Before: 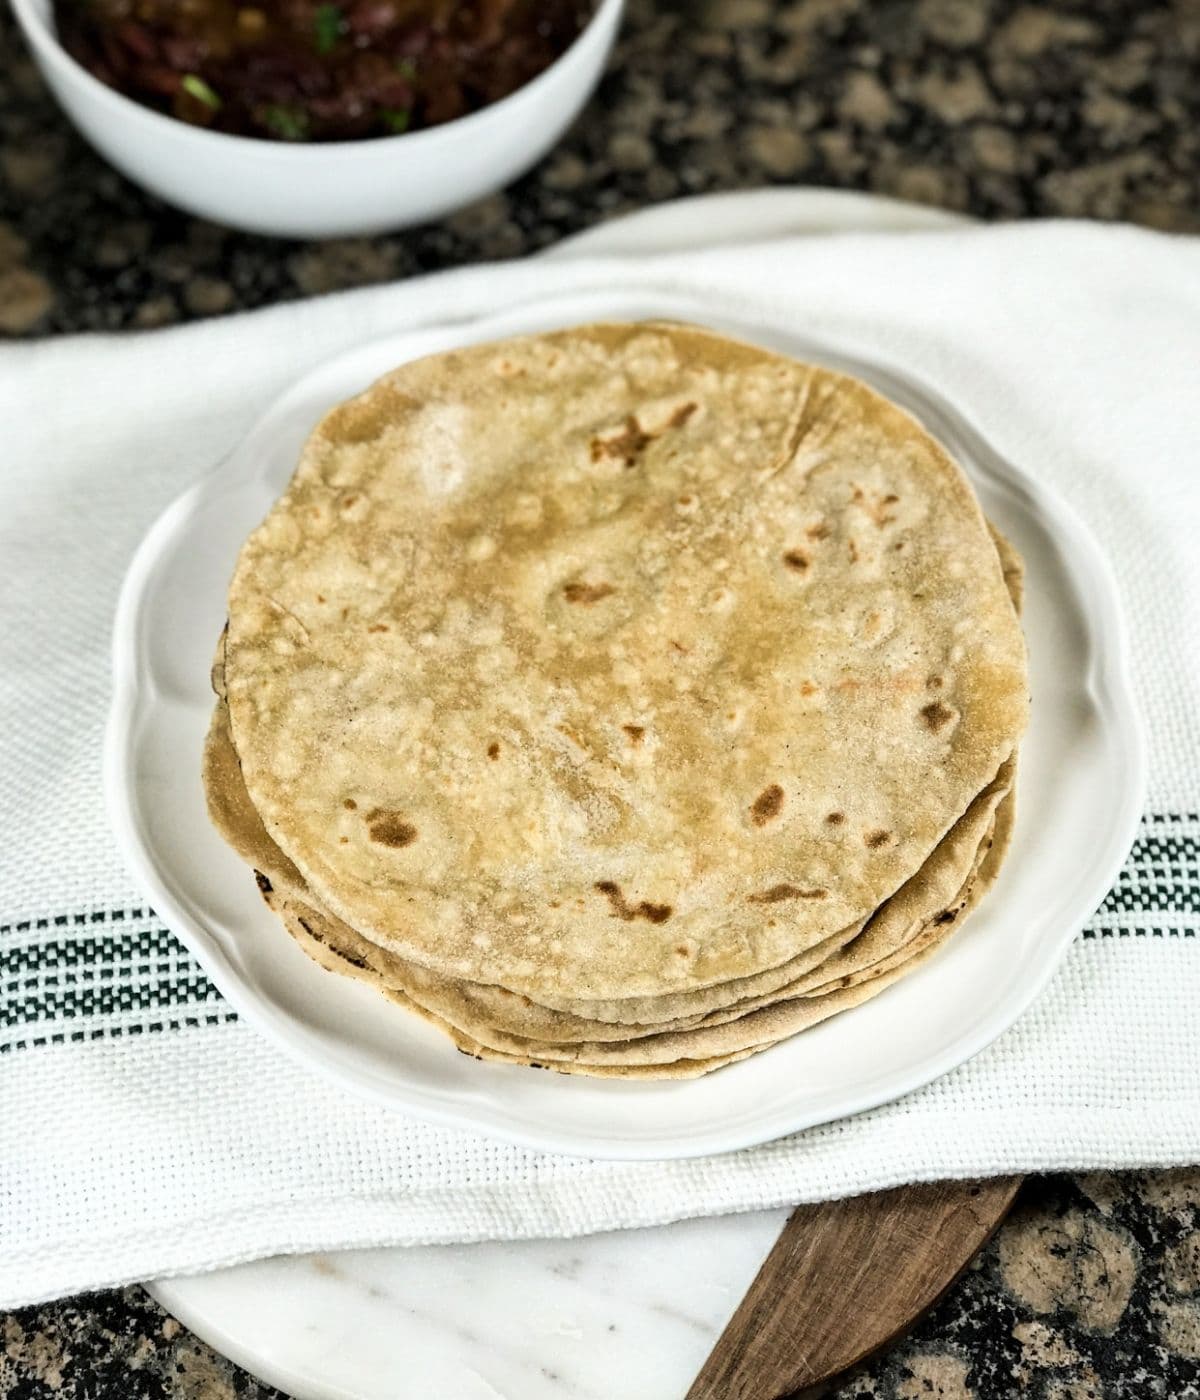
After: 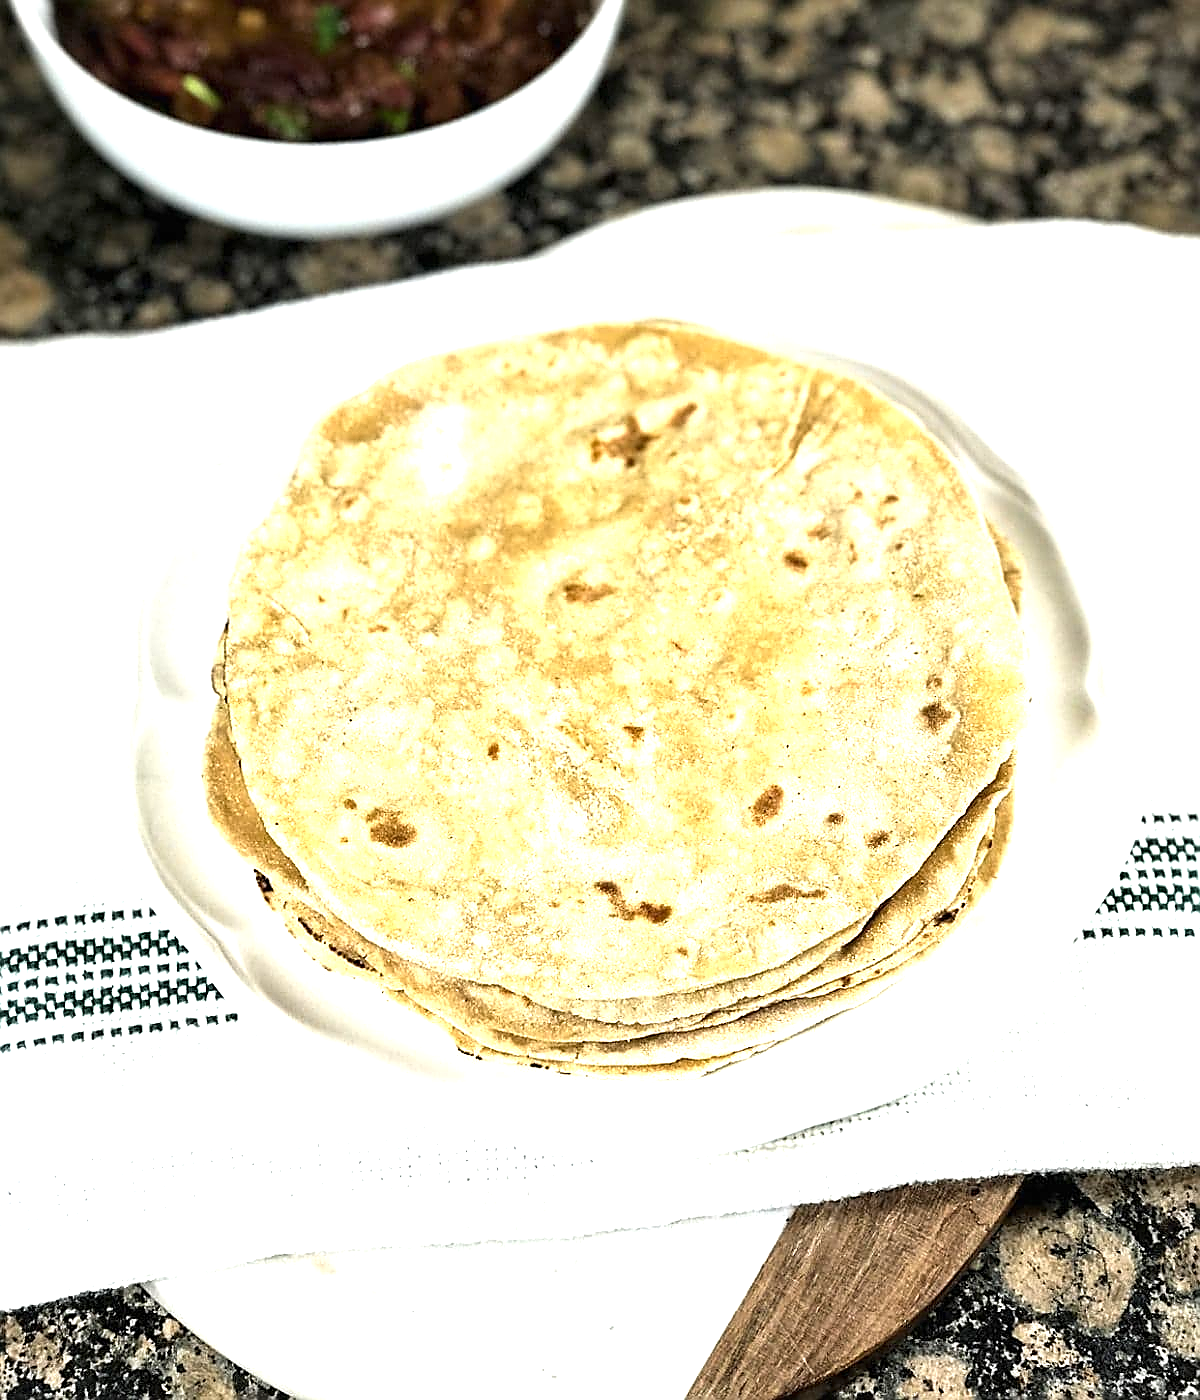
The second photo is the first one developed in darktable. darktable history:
exposure: black level correction 0, exposure 1.103 EV, compensate exposure bias true, compensate highlight preservation false
sharpen: radius 1.42, amount 1.253, threshold 0.63
